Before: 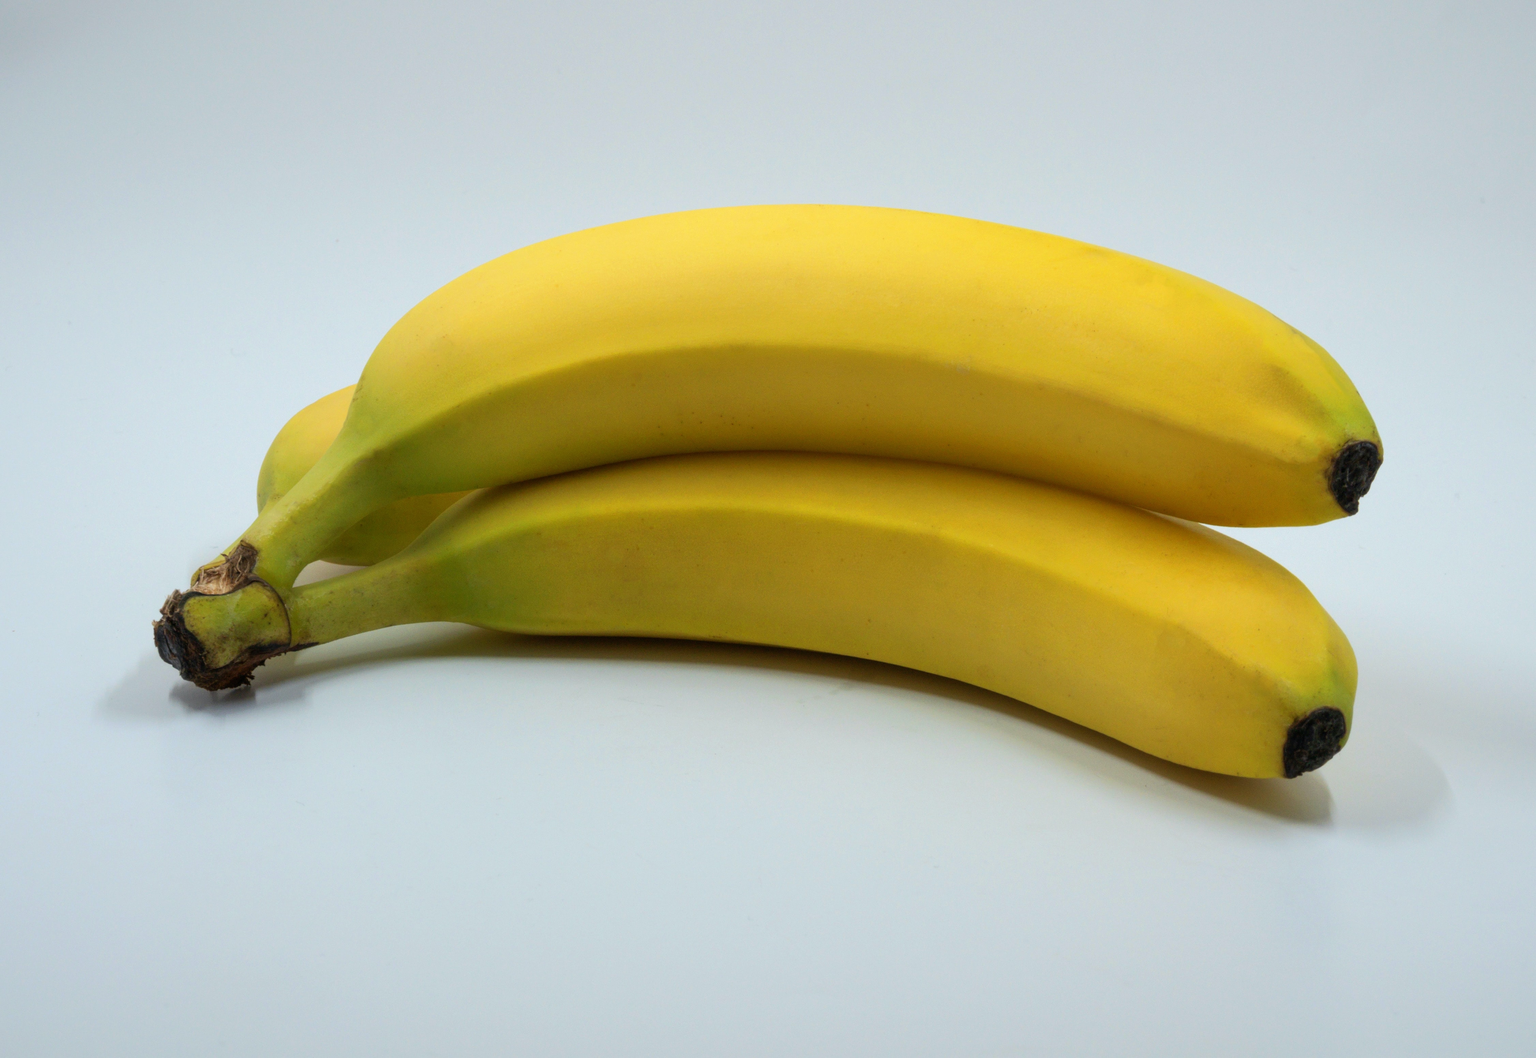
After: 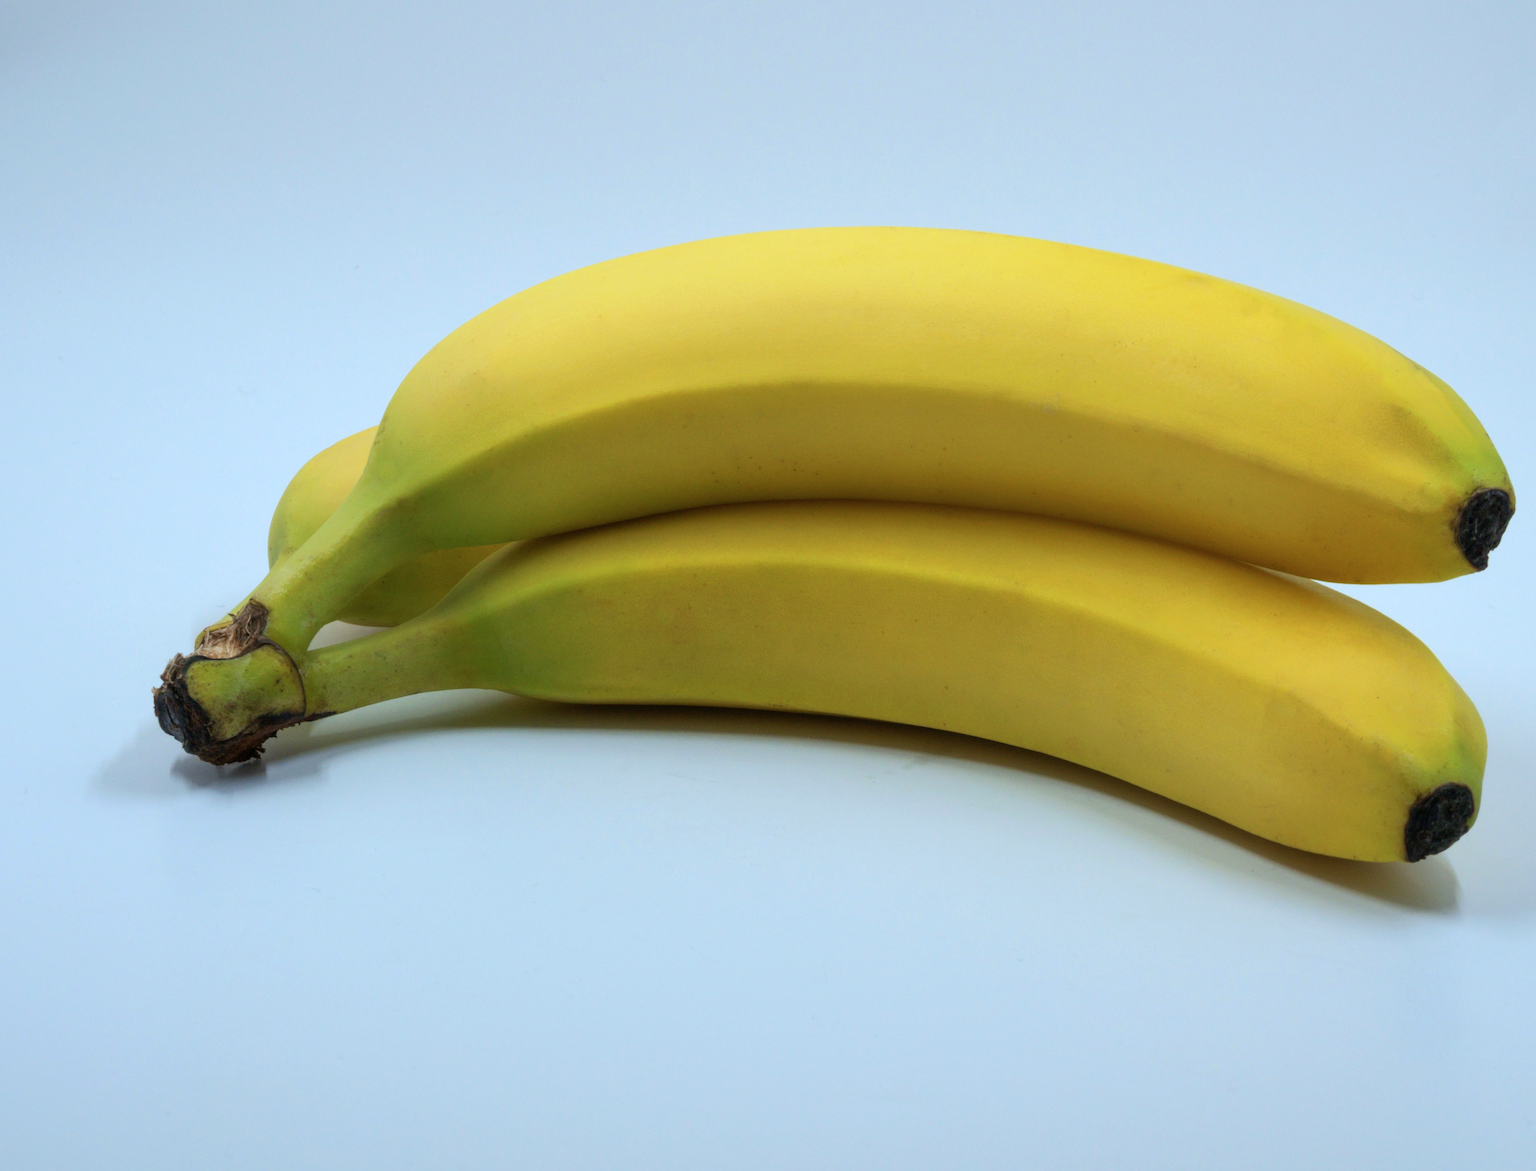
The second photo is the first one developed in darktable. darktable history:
color calibration: illuminant custom, x 0.368, y 0.373, temperature 4347.54 K
crop and rotate: left 1.011%, right 8.712%
